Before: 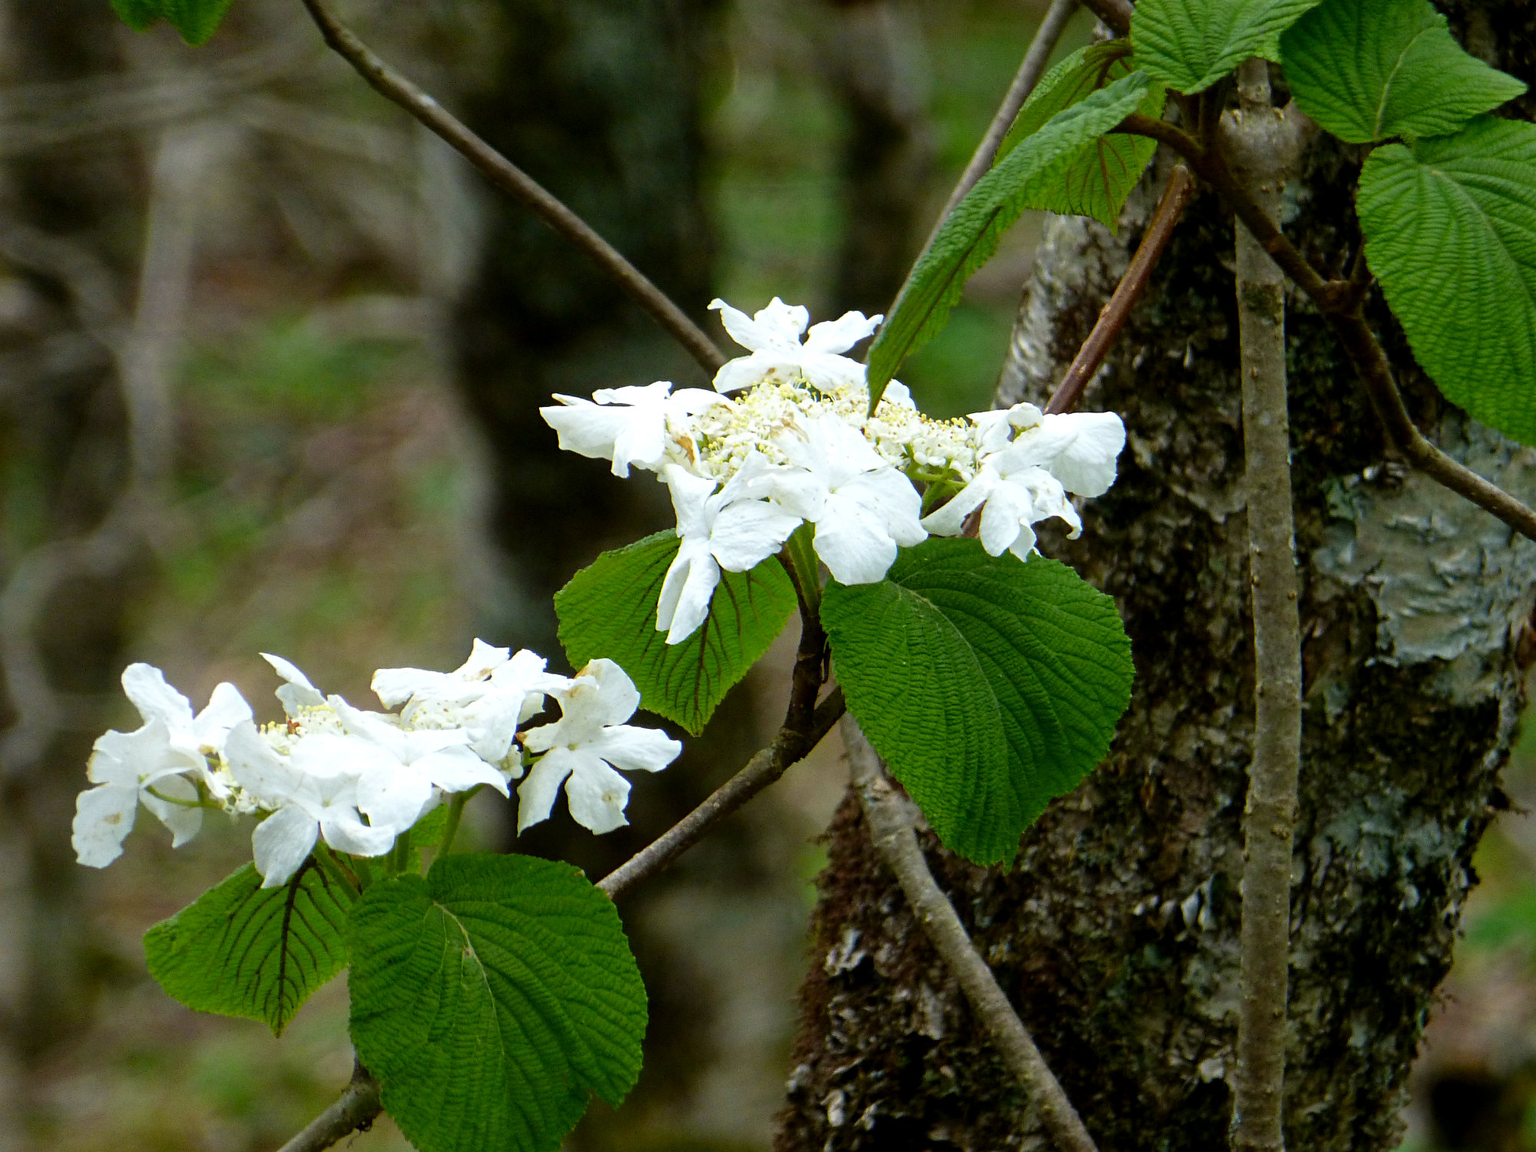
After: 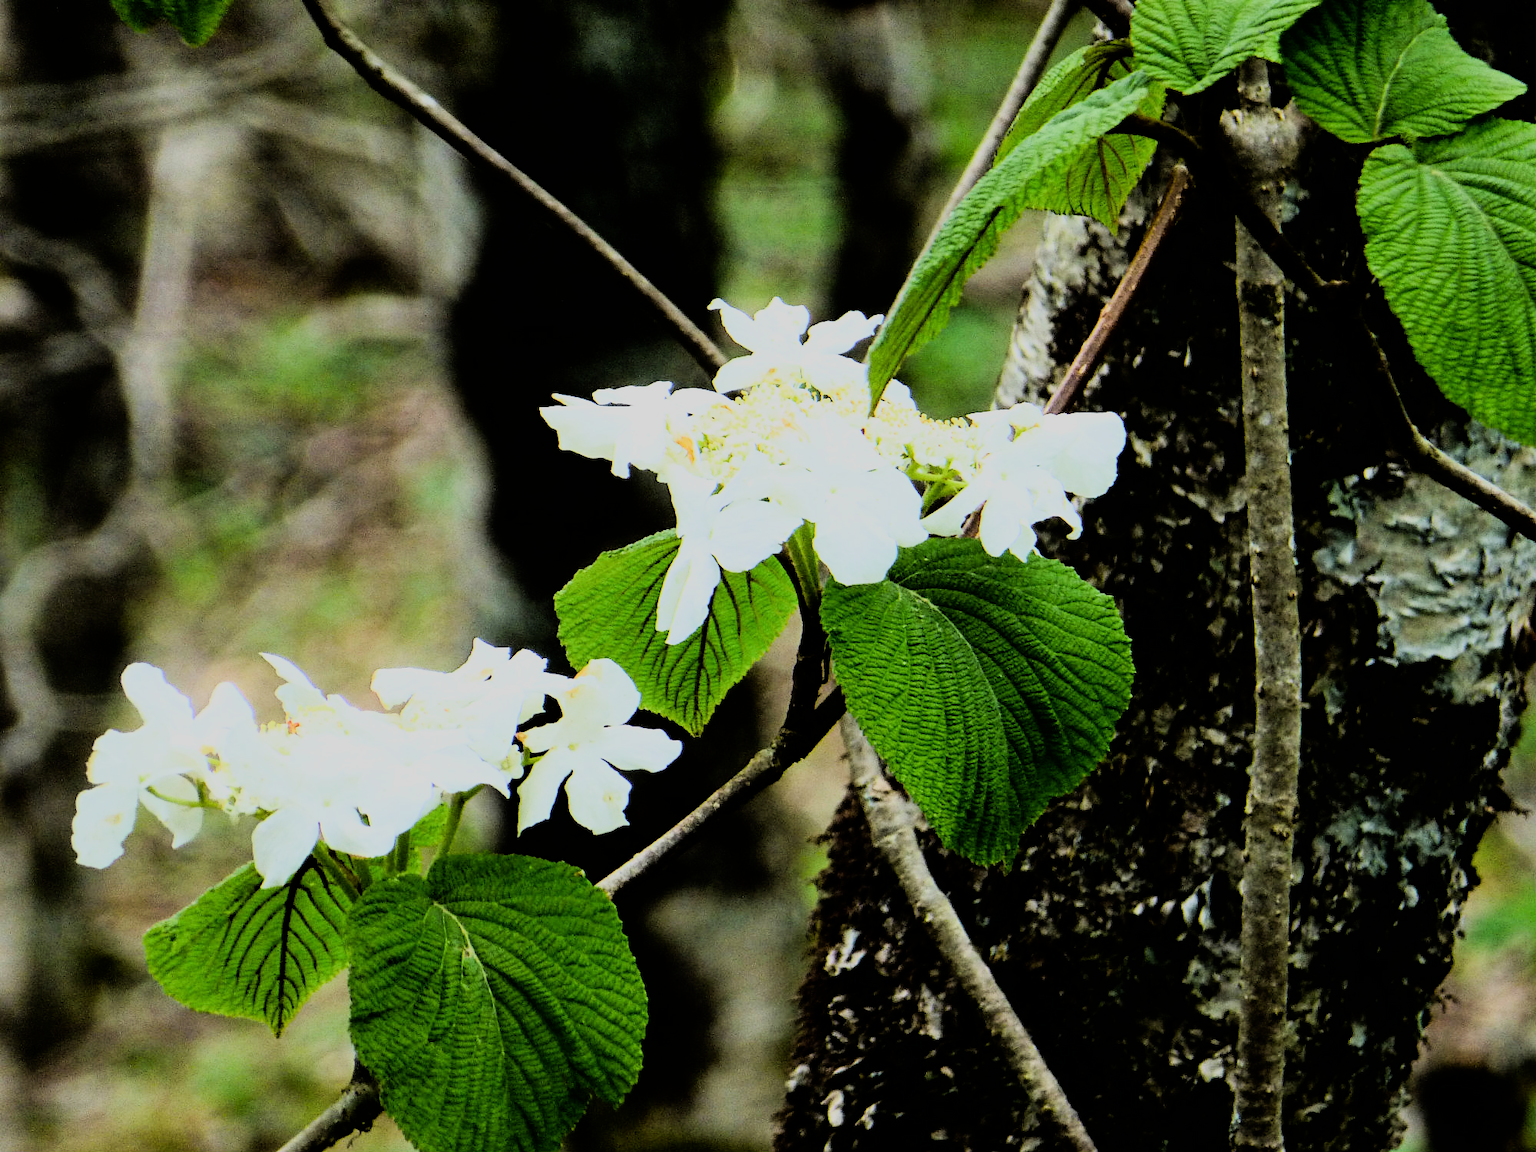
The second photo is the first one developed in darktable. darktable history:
filmic rgb: black relative exposure -7.65 EV, white relative exposure 4.56 EV, hardness 3.61, contrast 1.05
rgb curve: curves: ch0 [(0, 0) (0.21, 0.15) (0.24, 0.21) (0.5, 0.75) (0.75, 0.96) (0.89, 0.99) (1, 1)]; ch1 [(0, 0.02) (0.21, 0.13) (0.25, 0.2) (0.5, 0.67) (0.75, 0.9) (0.89, 0.97) (1, 1)]; ch2 [(0, 0.02) (0.21, 0.13) (0.25, 0.2) (0.5, 0.67) (0.75, 0.9) (0.89, 0.97) (1, 1)], compensate middle gray true
